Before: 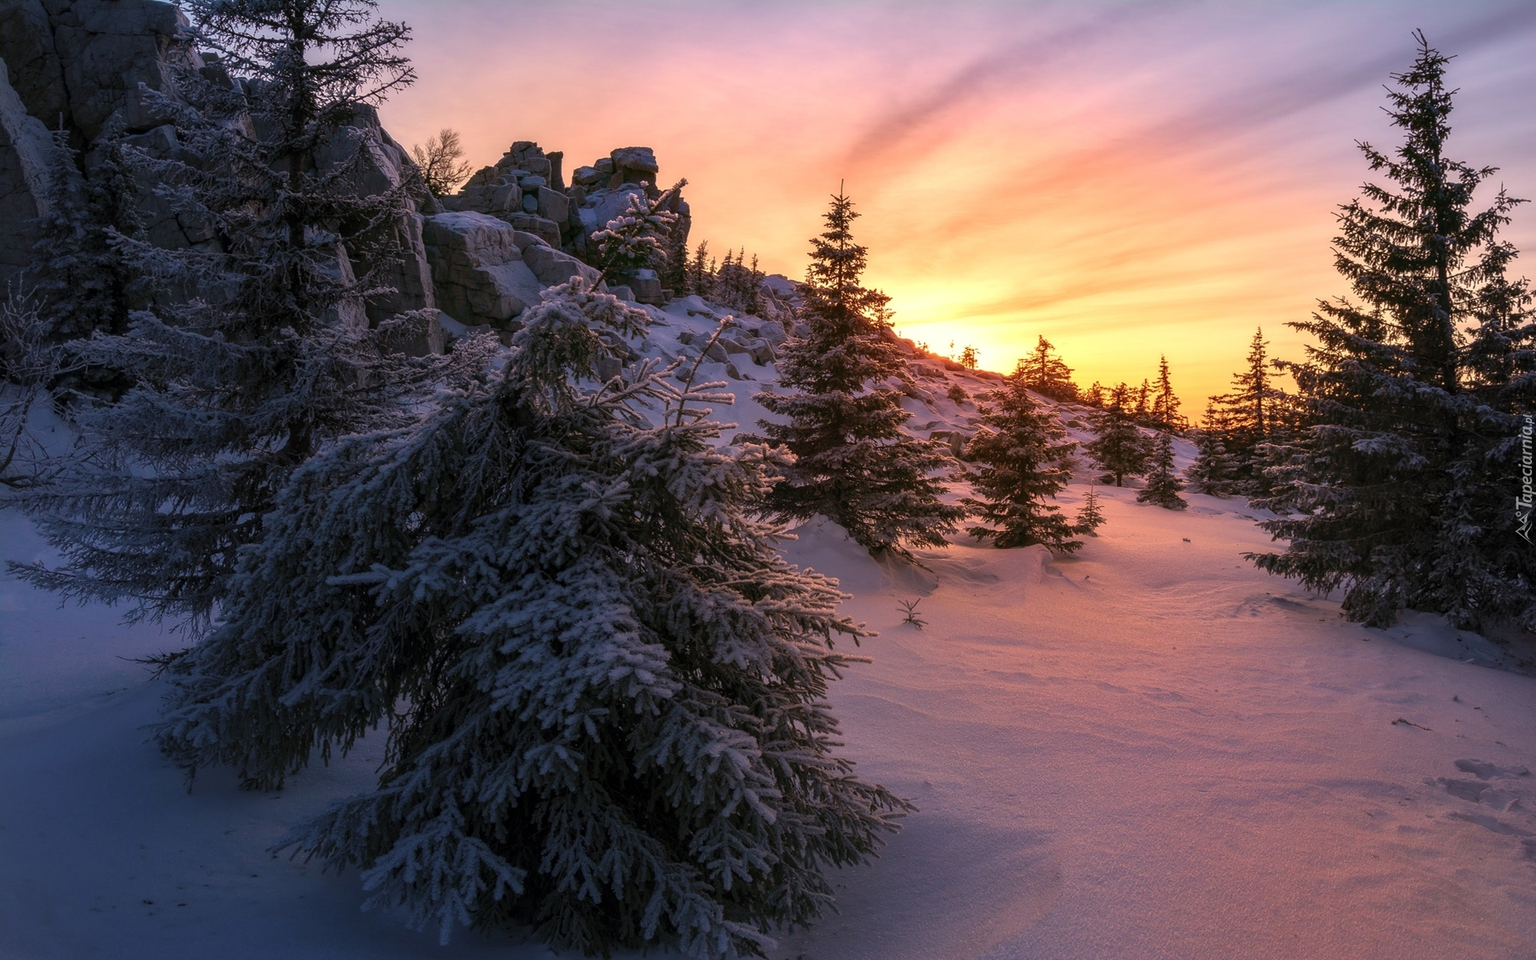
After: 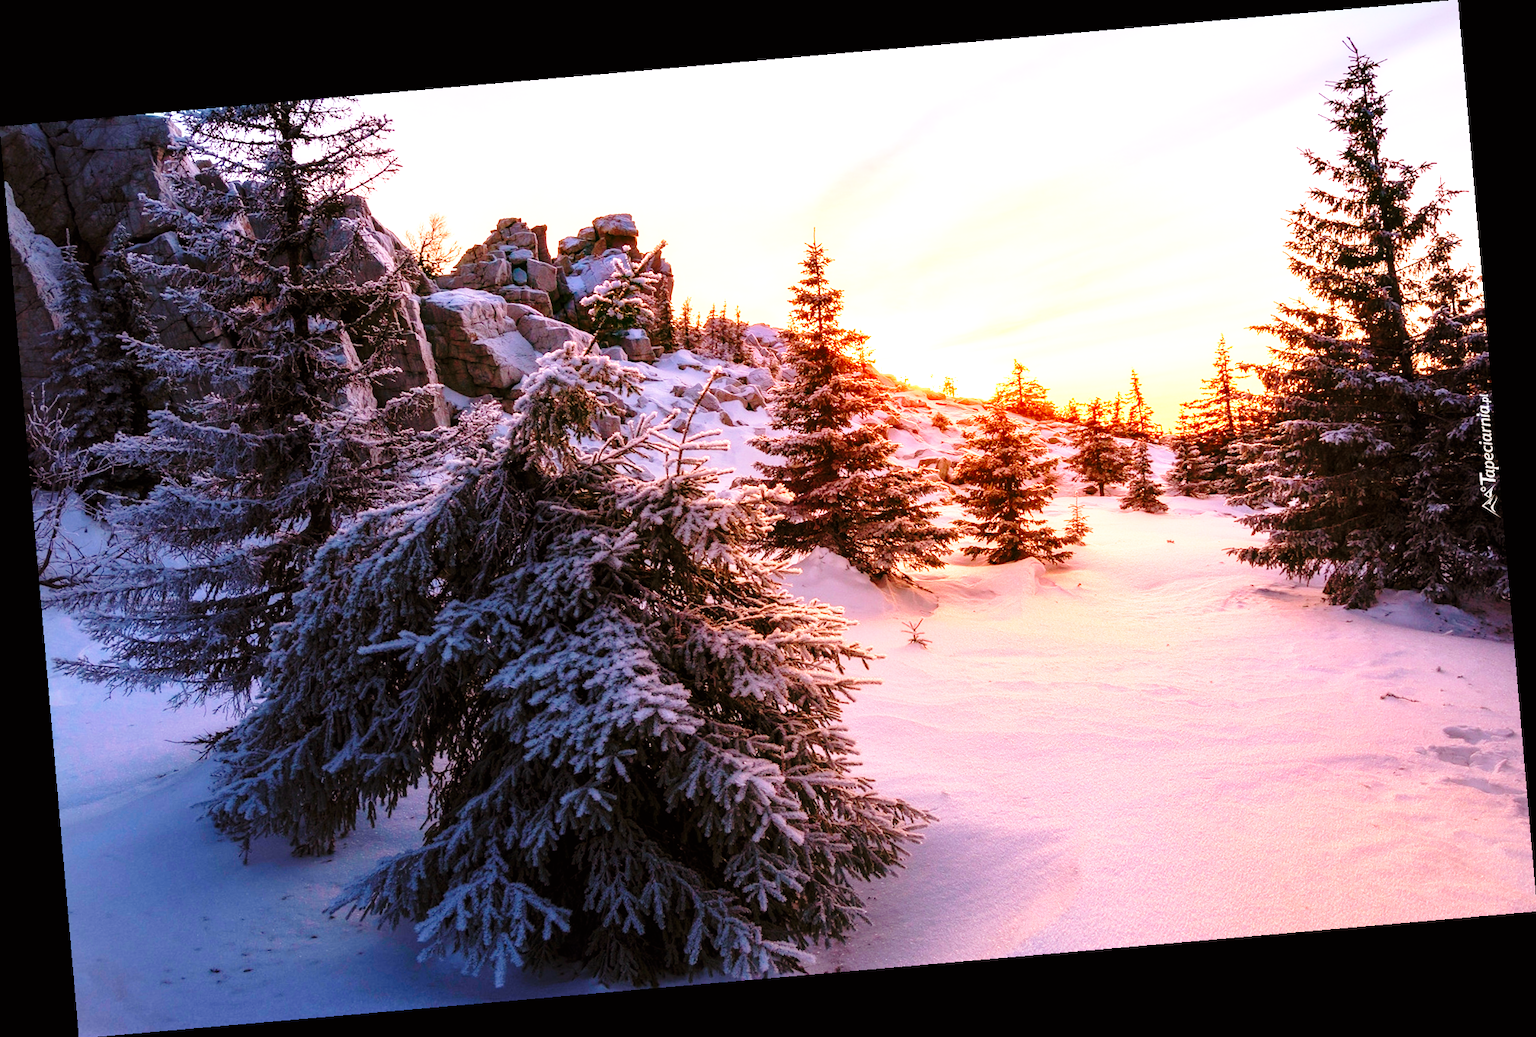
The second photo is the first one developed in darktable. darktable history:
rotate and perspective: rotation -4.98°, automatic cropping off
rgb levels: mode RGB, independent channels, levels [[0, 0.5, 1], [0, 0.521, 1], [0, 0.536, 1]]
exposure: black level correction 0, exposure 1.45 EV, compensate exposure bias true, compensate highlight preservation false
base curve: curves: ch0 [(0, 0) (0.028, 0.03) (0.121, 0.232) (0.46, 0.748) (0.859, 0.968) (1, 1)], preserve colors none
